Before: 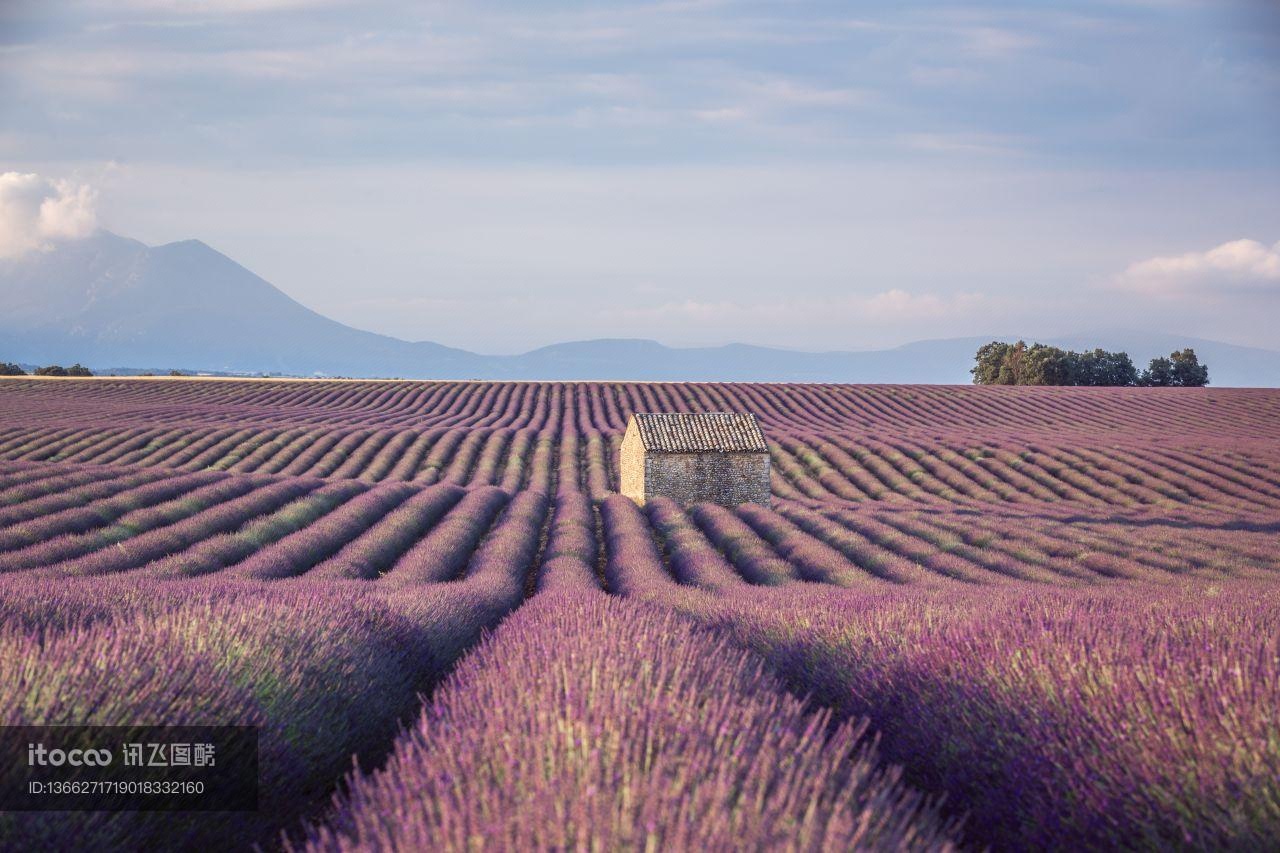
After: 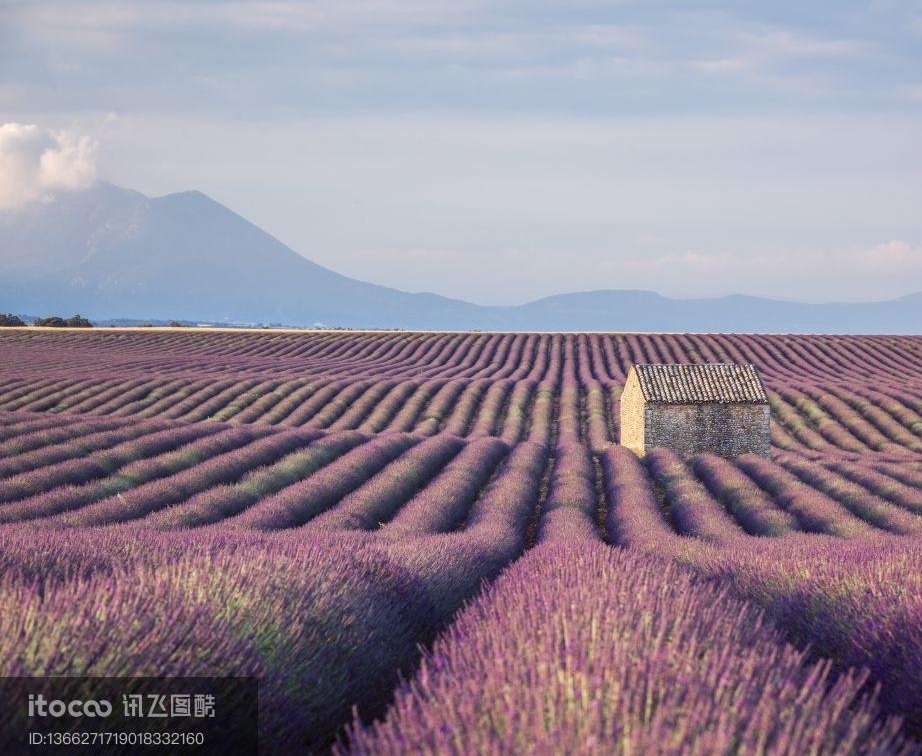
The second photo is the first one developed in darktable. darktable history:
crop: top 5.796%, right 27.895%, bottom 5.52%
